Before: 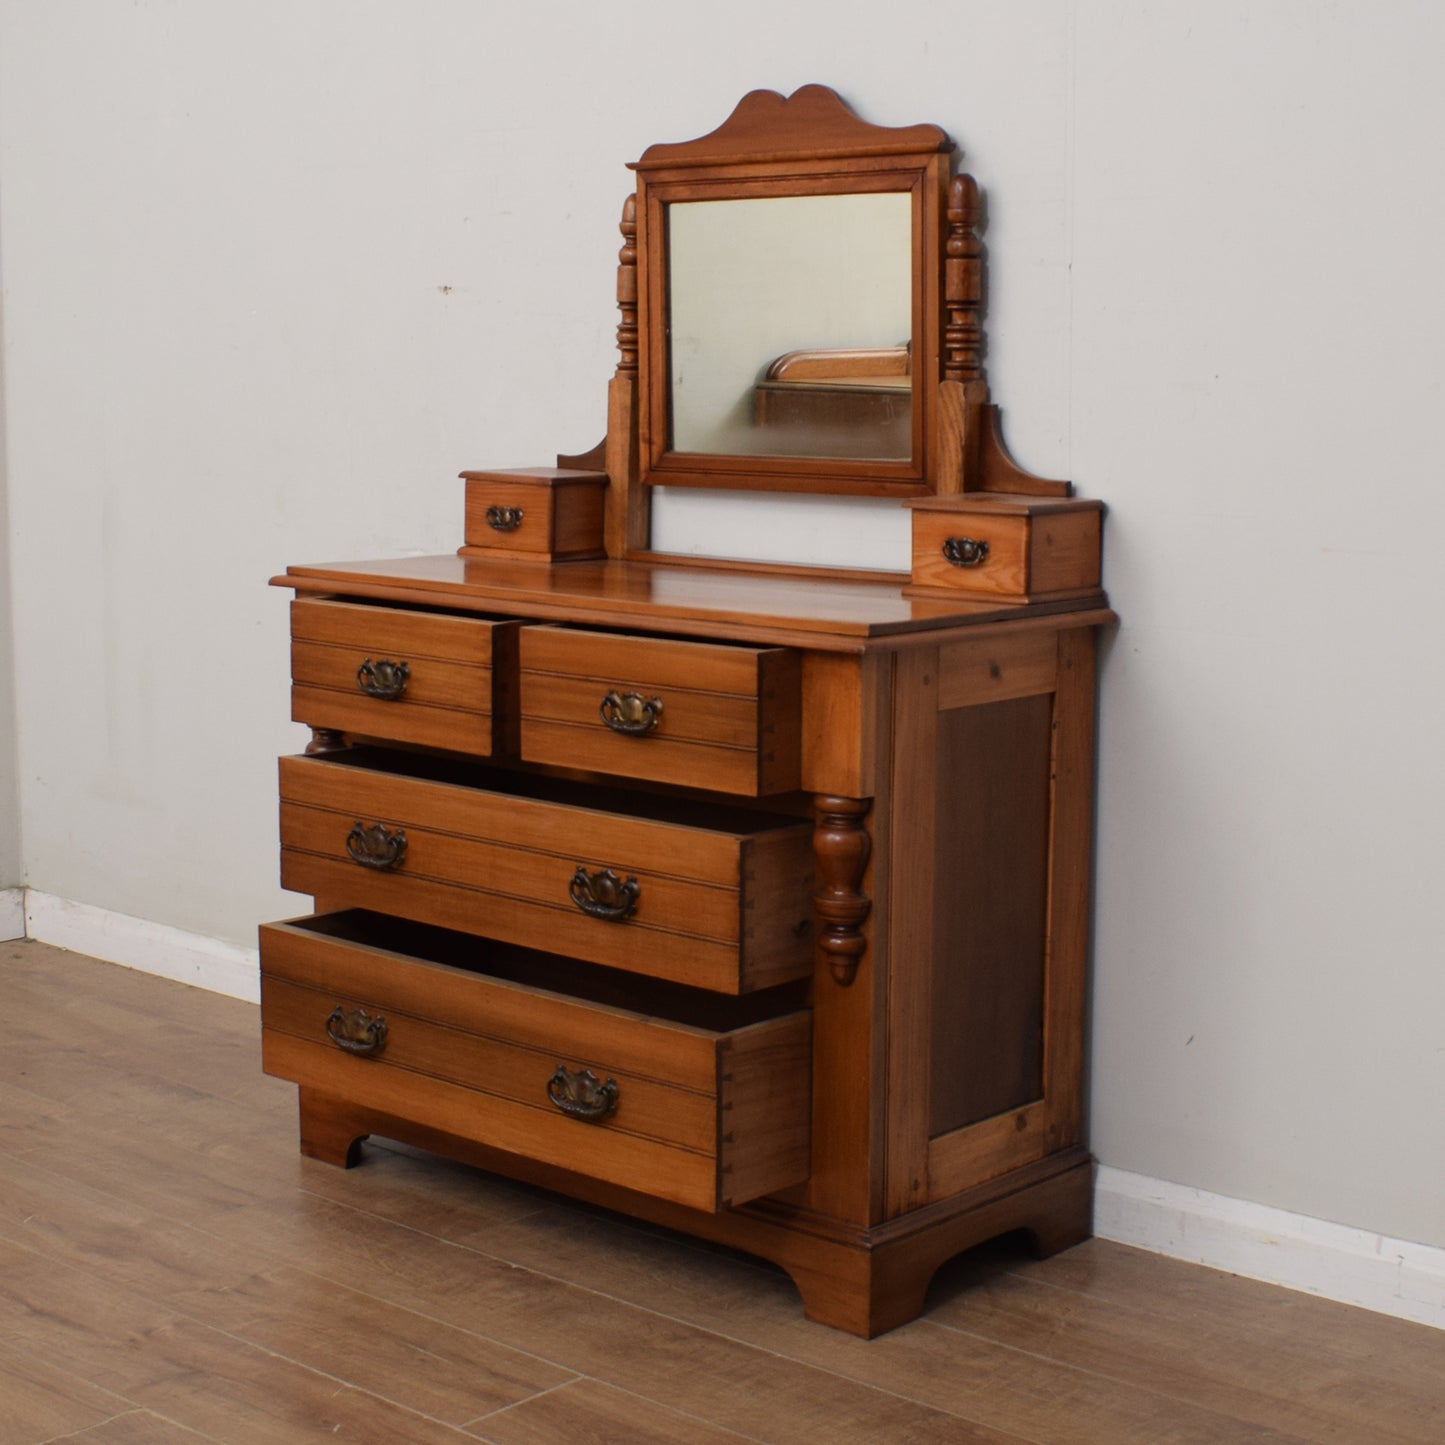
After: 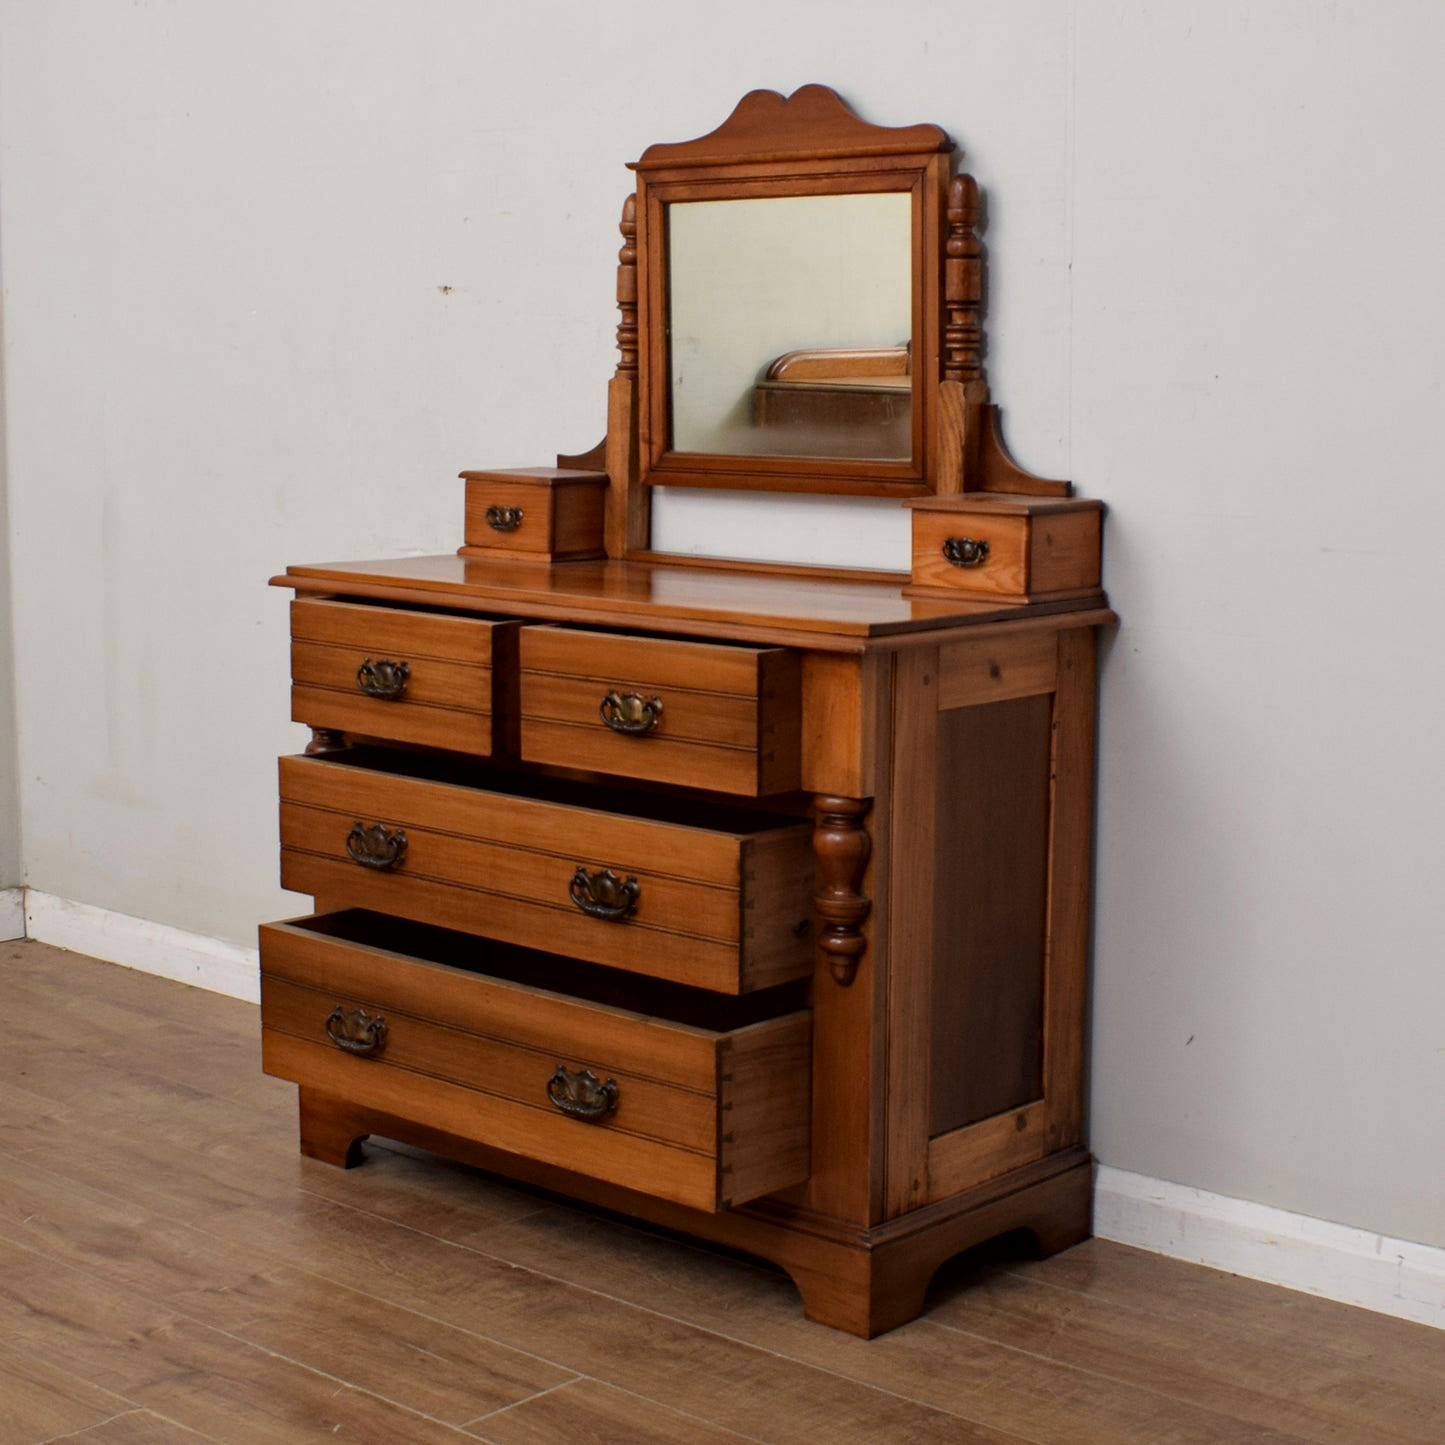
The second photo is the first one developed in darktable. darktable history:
local contrast: mode bilateral grid, contrast 20, coarseness 50, detail 129%, midtone range 0.2
haze removal: compatibility mode true, adaptive false
